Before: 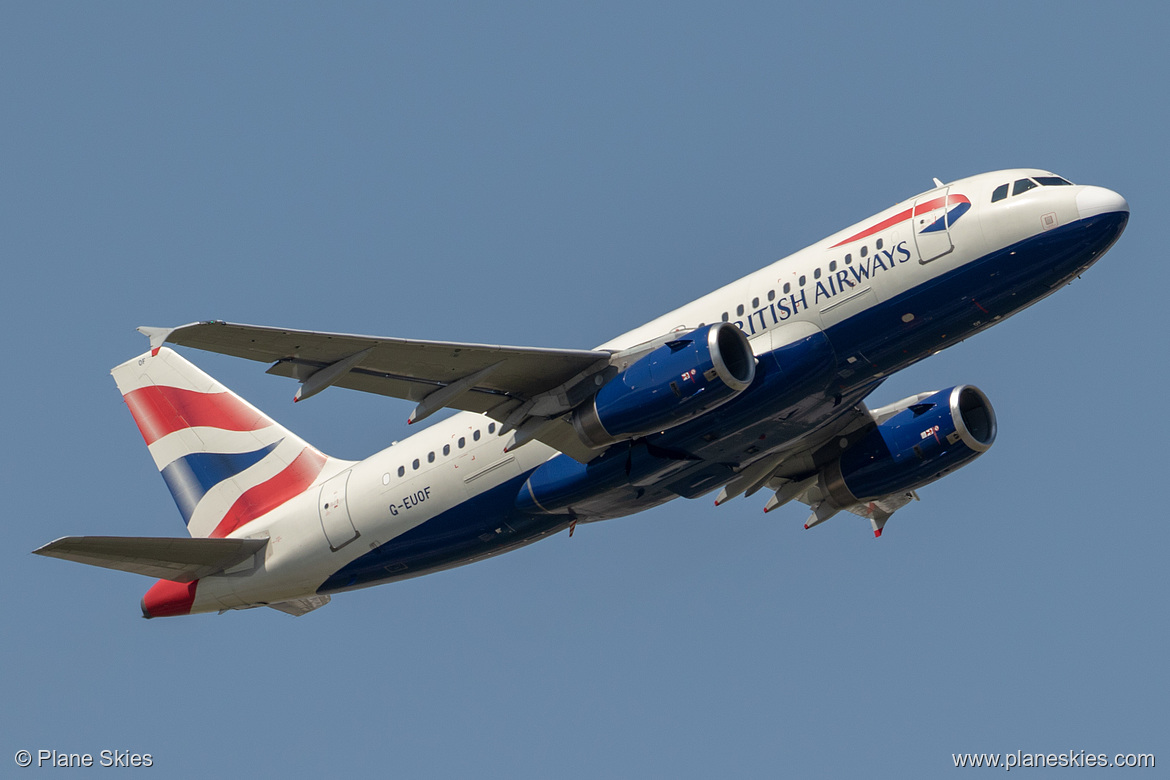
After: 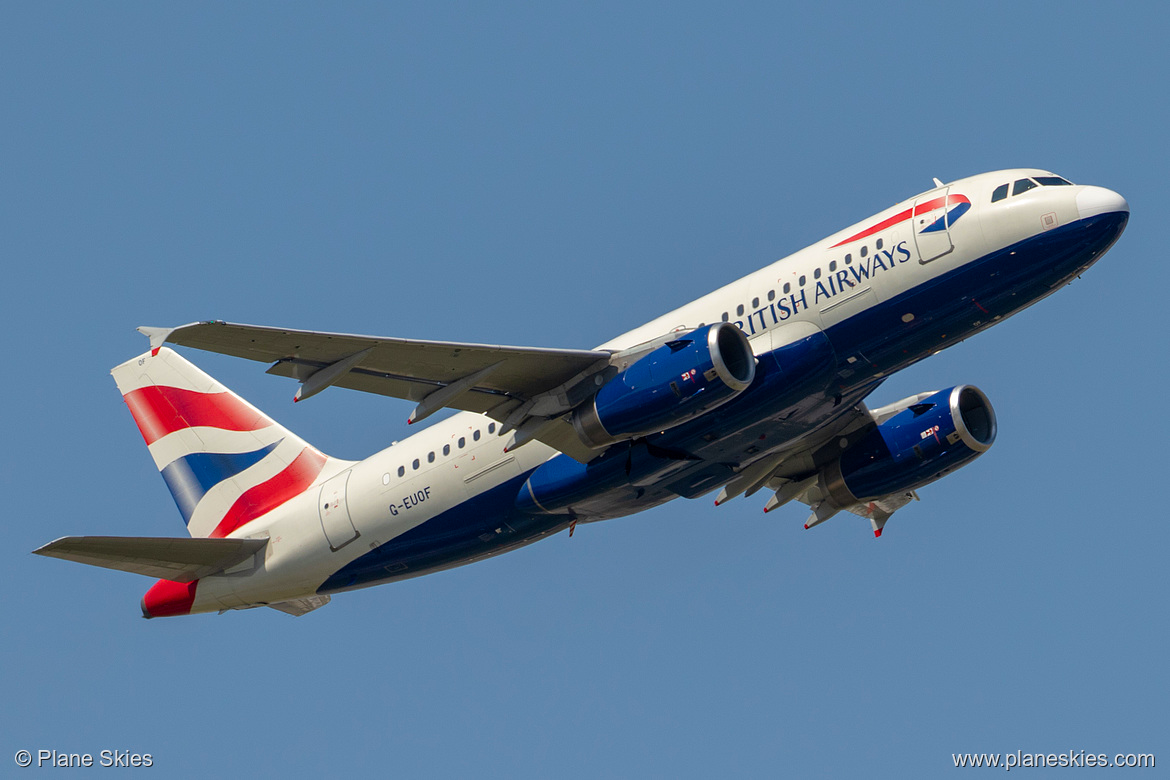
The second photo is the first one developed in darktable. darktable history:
color balance rgb: perceptual saturation grading › global saturation 36.584%
